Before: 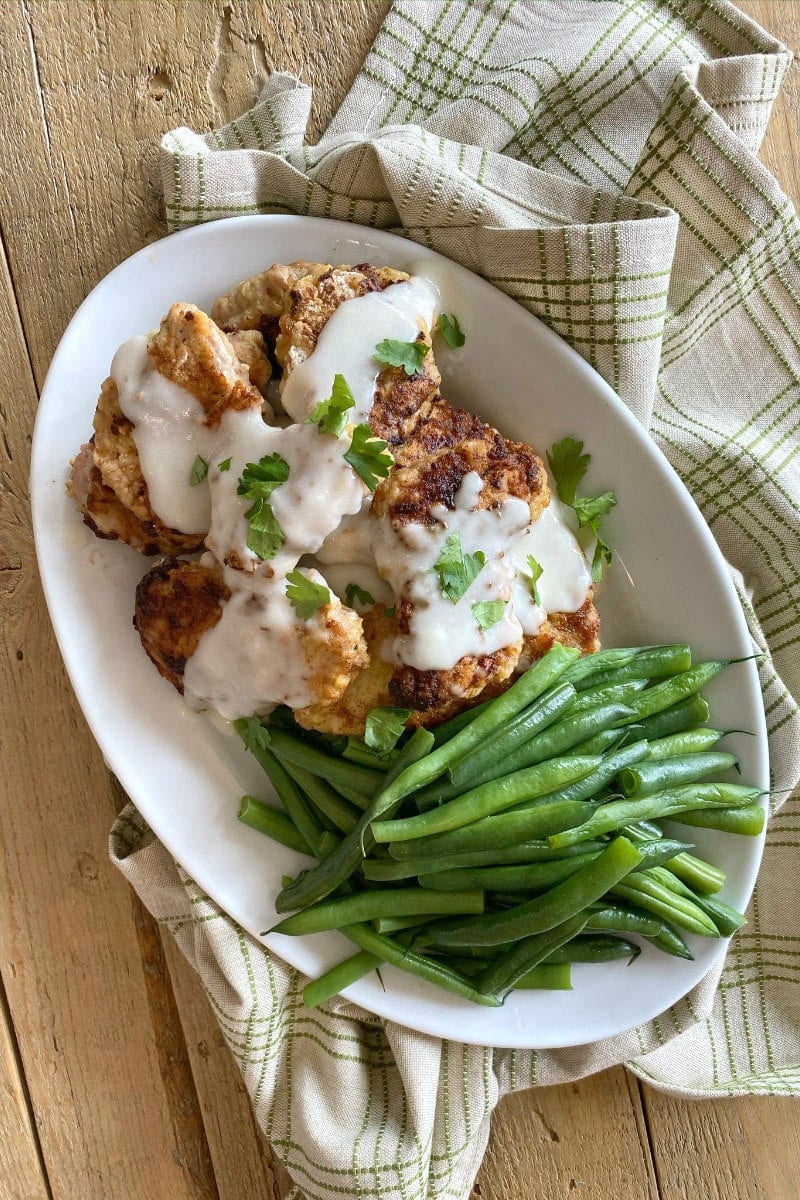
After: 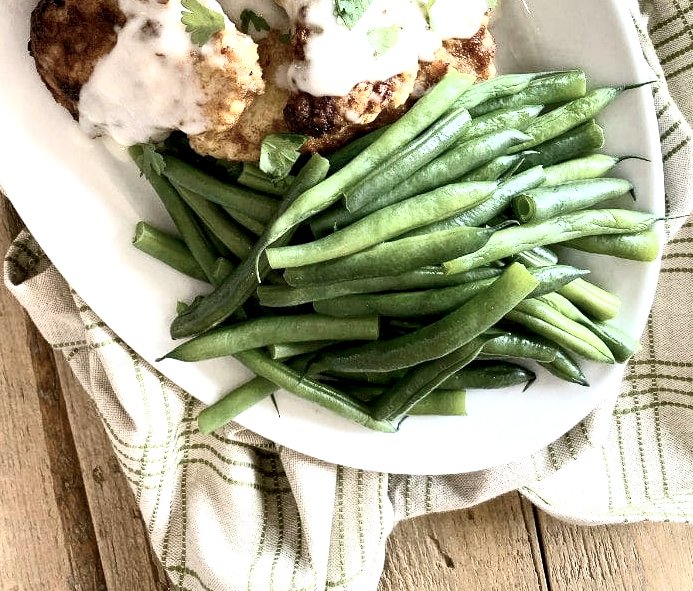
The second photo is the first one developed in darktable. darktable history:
contrast brightness saturation: contrast 0.44, brightness 0.553, saturation -0.192
crop and rotate: left 13.267%, top 47.874%, bottom 2.824%
local contrast: highlights 133%, shadows 150%, detail 140%, midtone range 0.256
